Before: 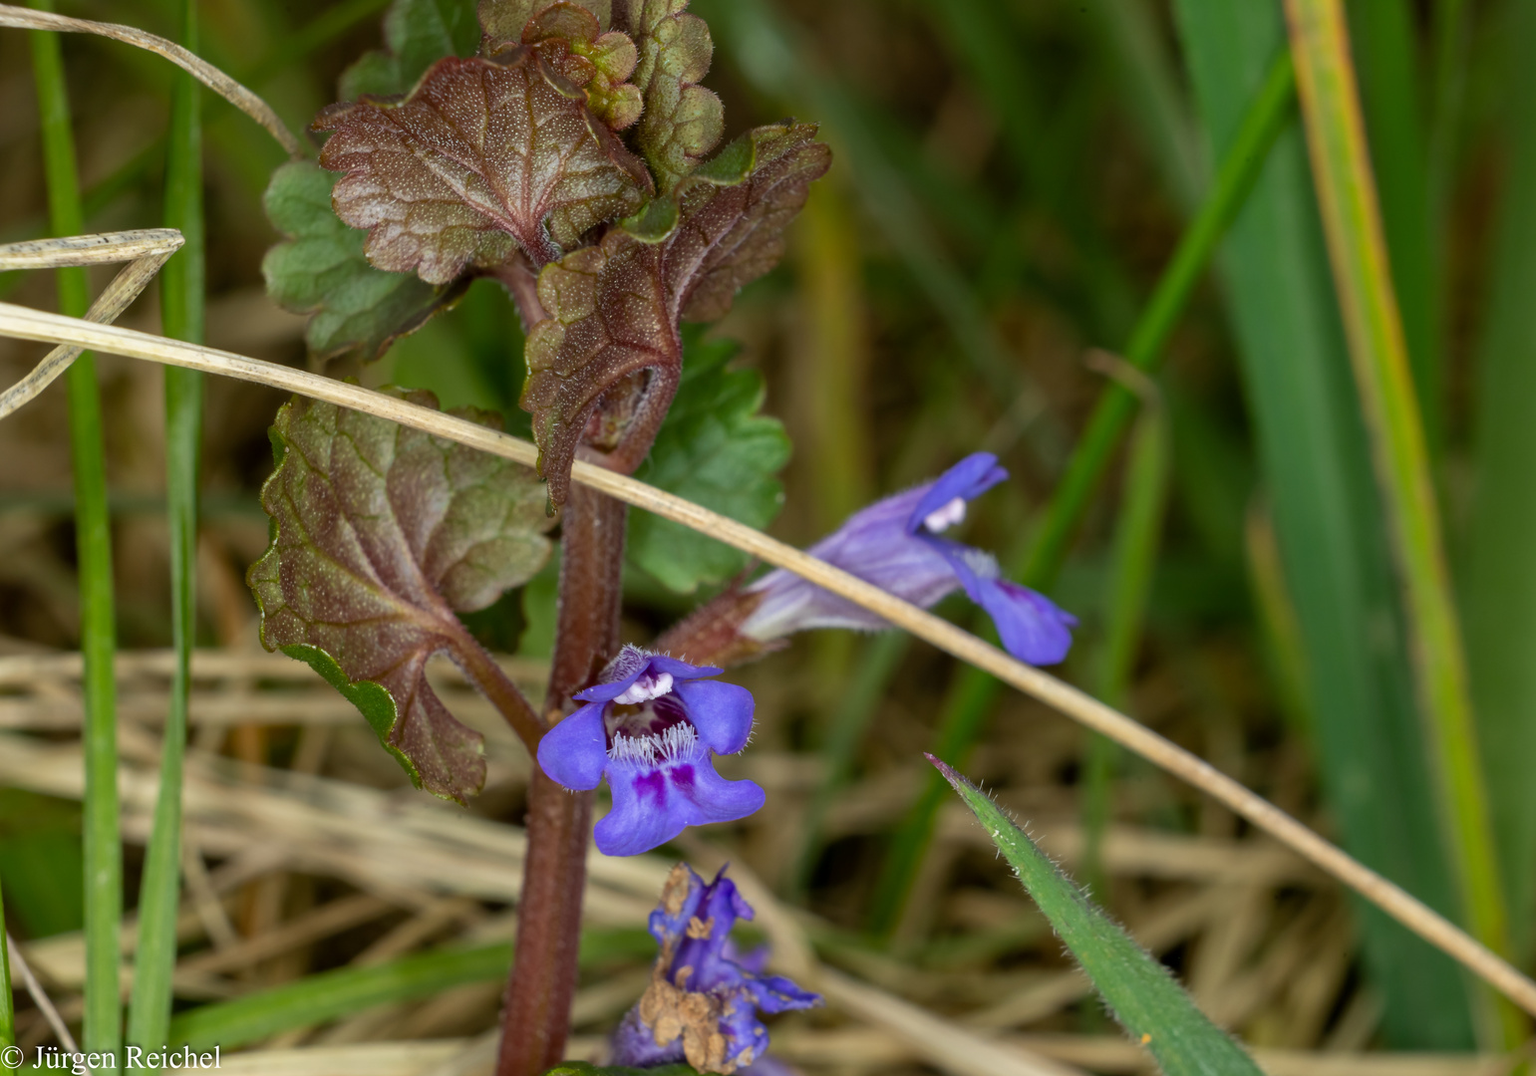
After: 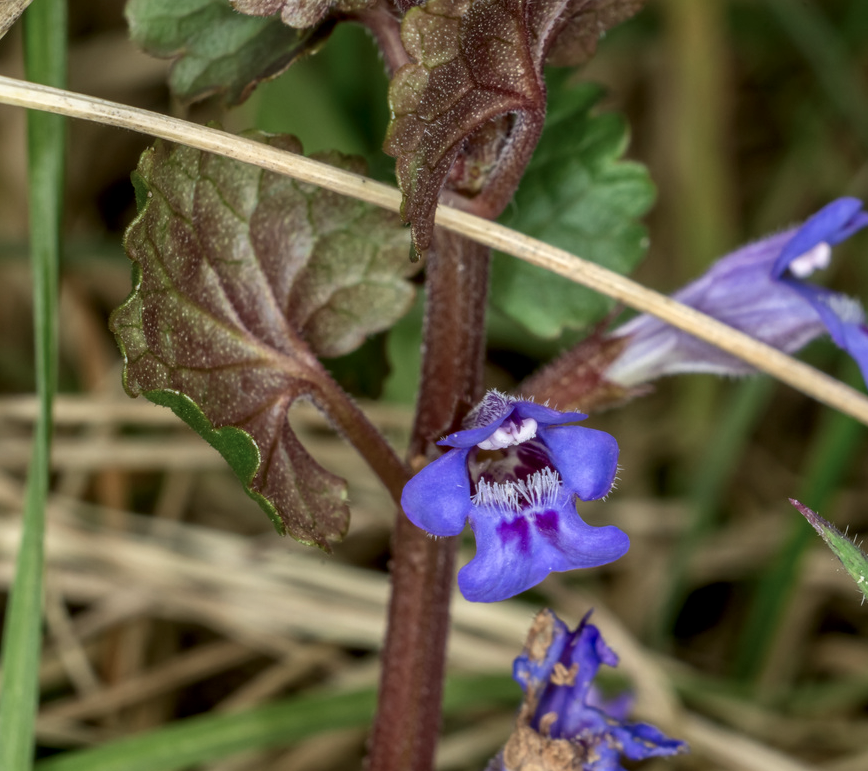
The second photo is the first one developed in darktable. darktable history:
color balance: input saturation 100.43%, contrast fulcrum 14.22%, output saturation 70.41%
contrast brightness saturation: contrast 0.09, saturation 0.28
local contrast: on, module defaults
rotate and perspective: automatic cropping off
crop: left 8.966%, top 23.852%, right 34.699%, bottom 4.703%
